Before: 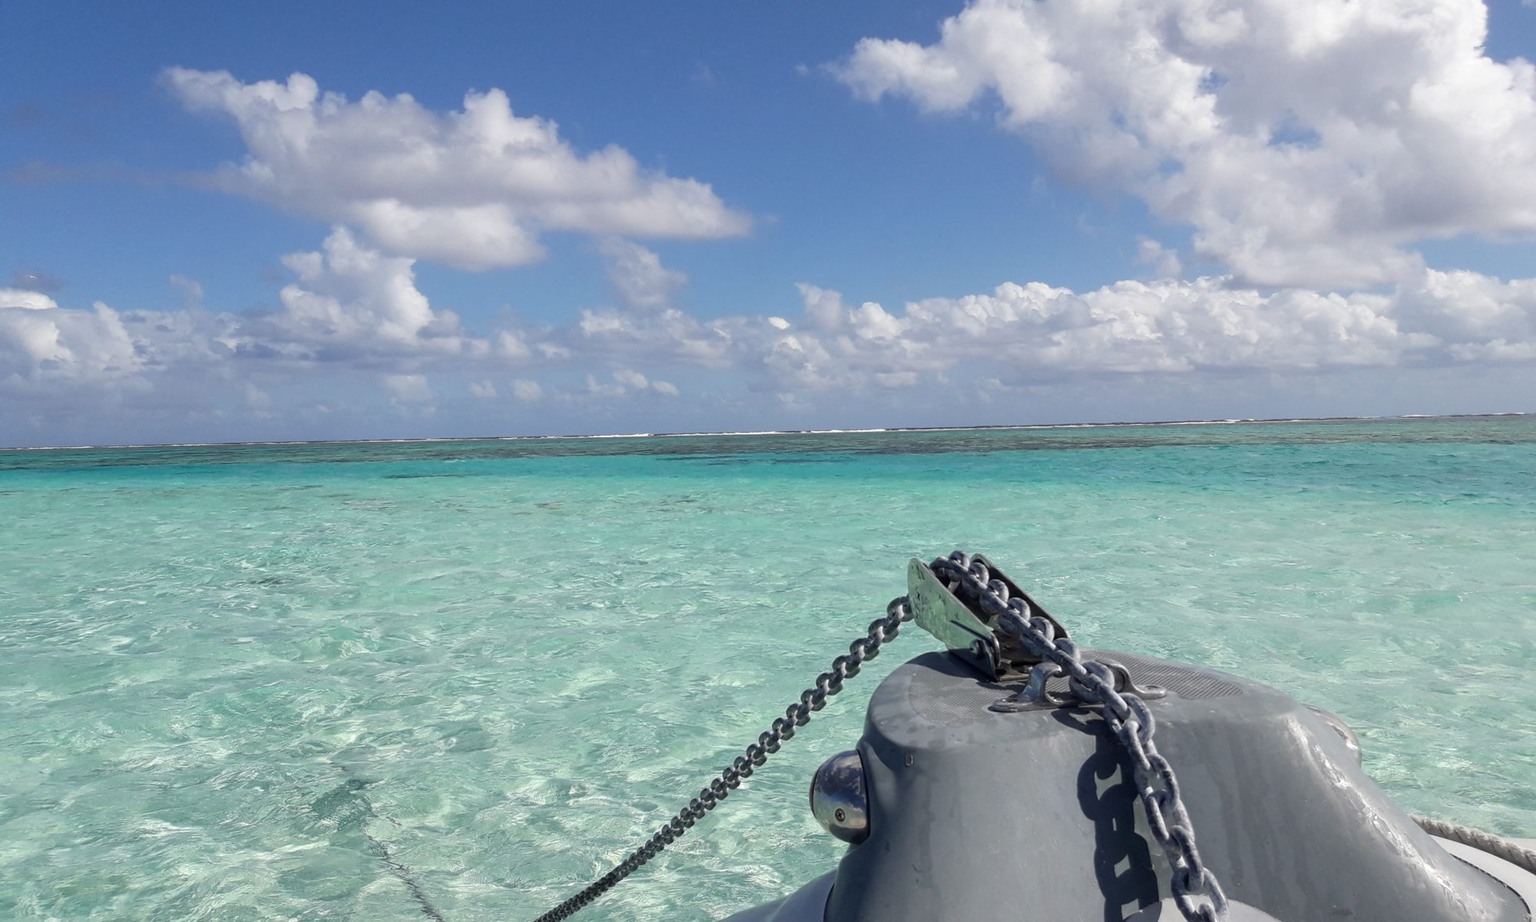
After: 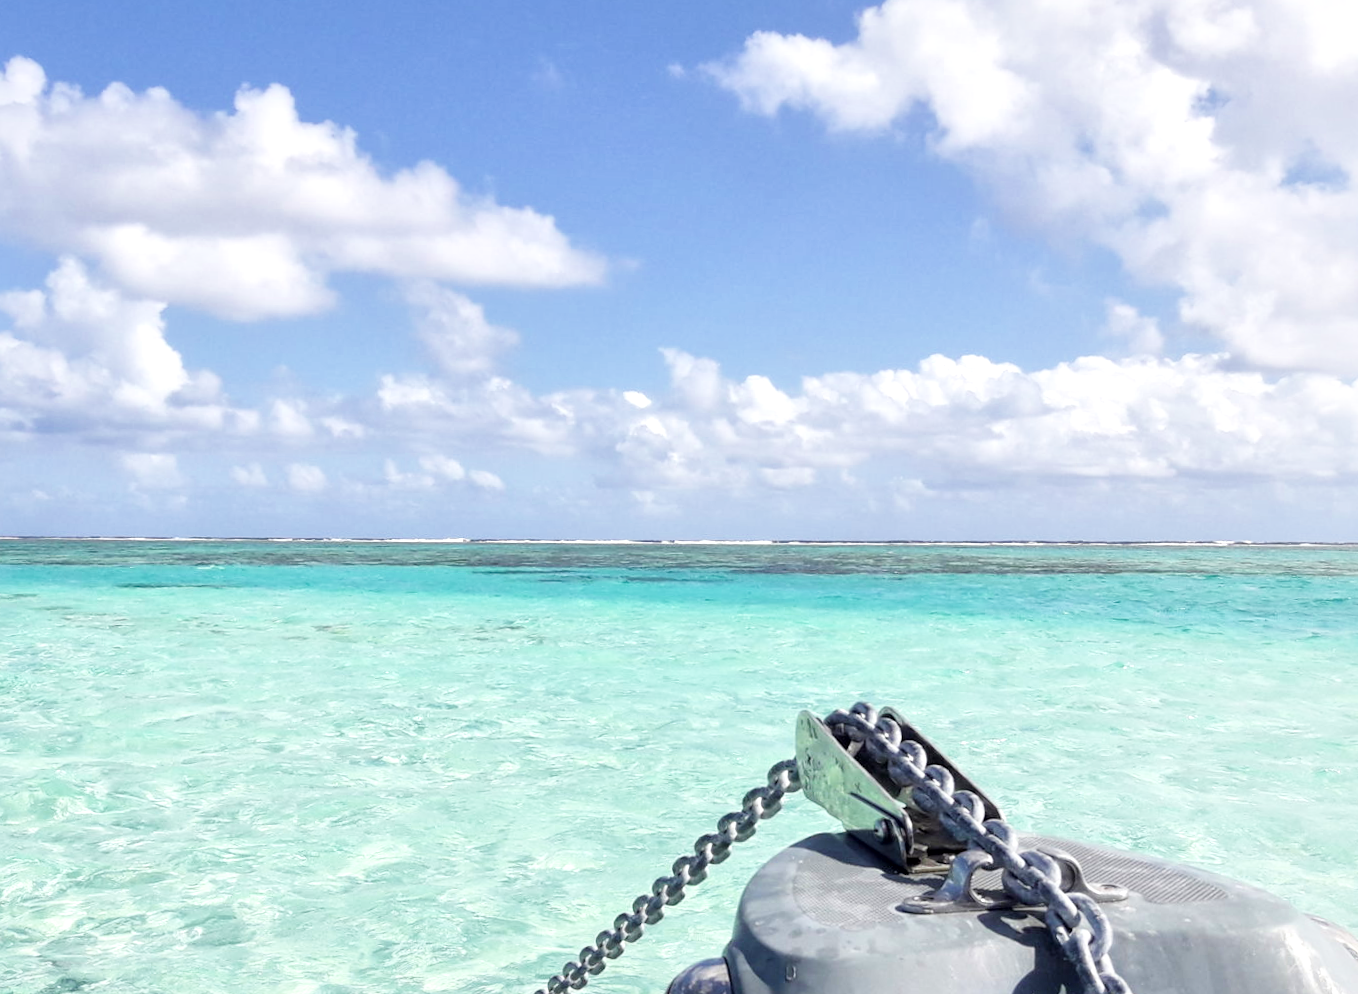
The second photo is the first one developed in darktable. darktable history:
crop: left 18.479%, right 12.2%, bottom 13.971%
levels: levels [0, 0.498, 0.996]
rotate and perspective: rotation 1.57°, crop left 0.018, crop right 0.982, crop top 0.039, crop bottom 0.961
velvia: strength 9.25%
exposure: black level correction 0, exposure 1.4 EV, compensate highlight preservation false
filmic rgb: black relative exposure -8.15 EV, white relative exposure 3.76 EV, hardness 4.46
local contrast: mode bilateral grid, contrast 20, coarseness 50, detail 141%, midtone range 0.2
